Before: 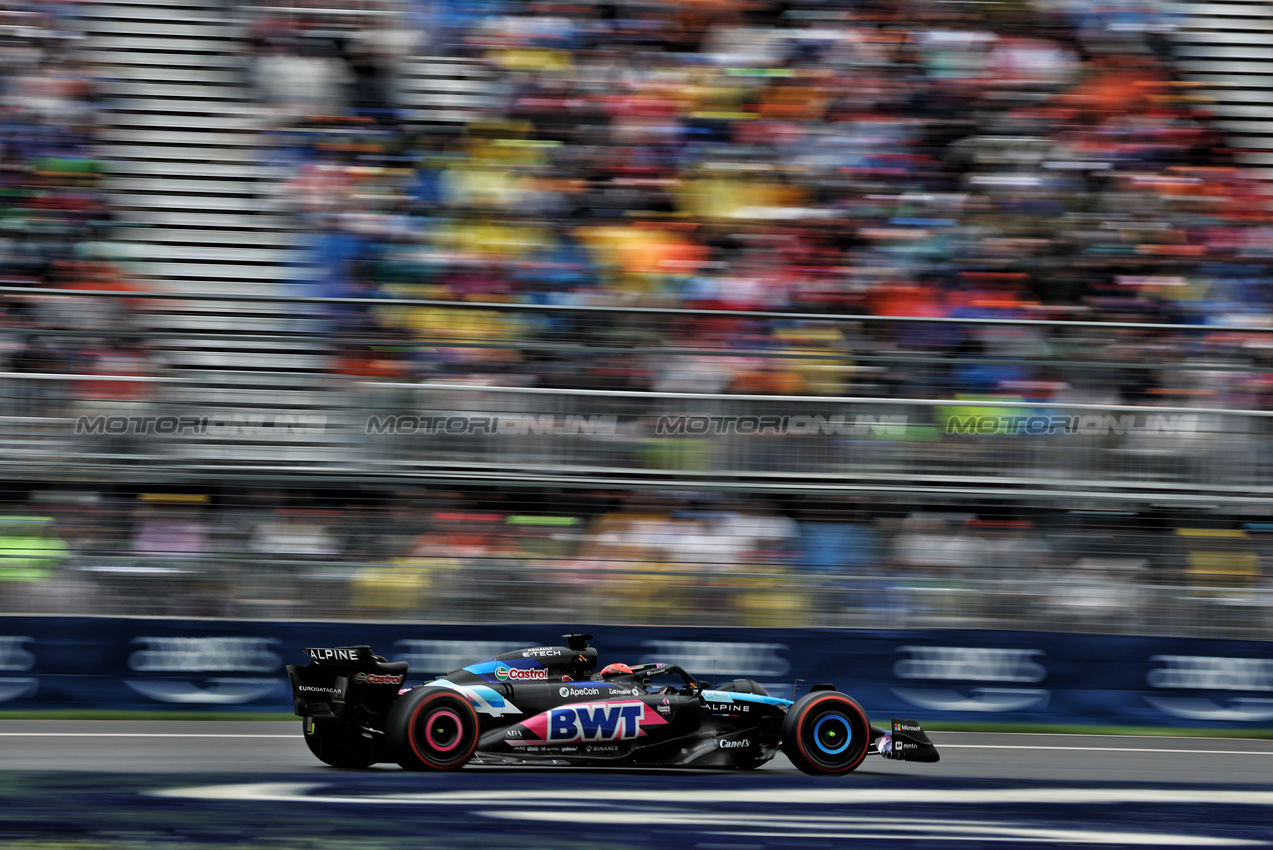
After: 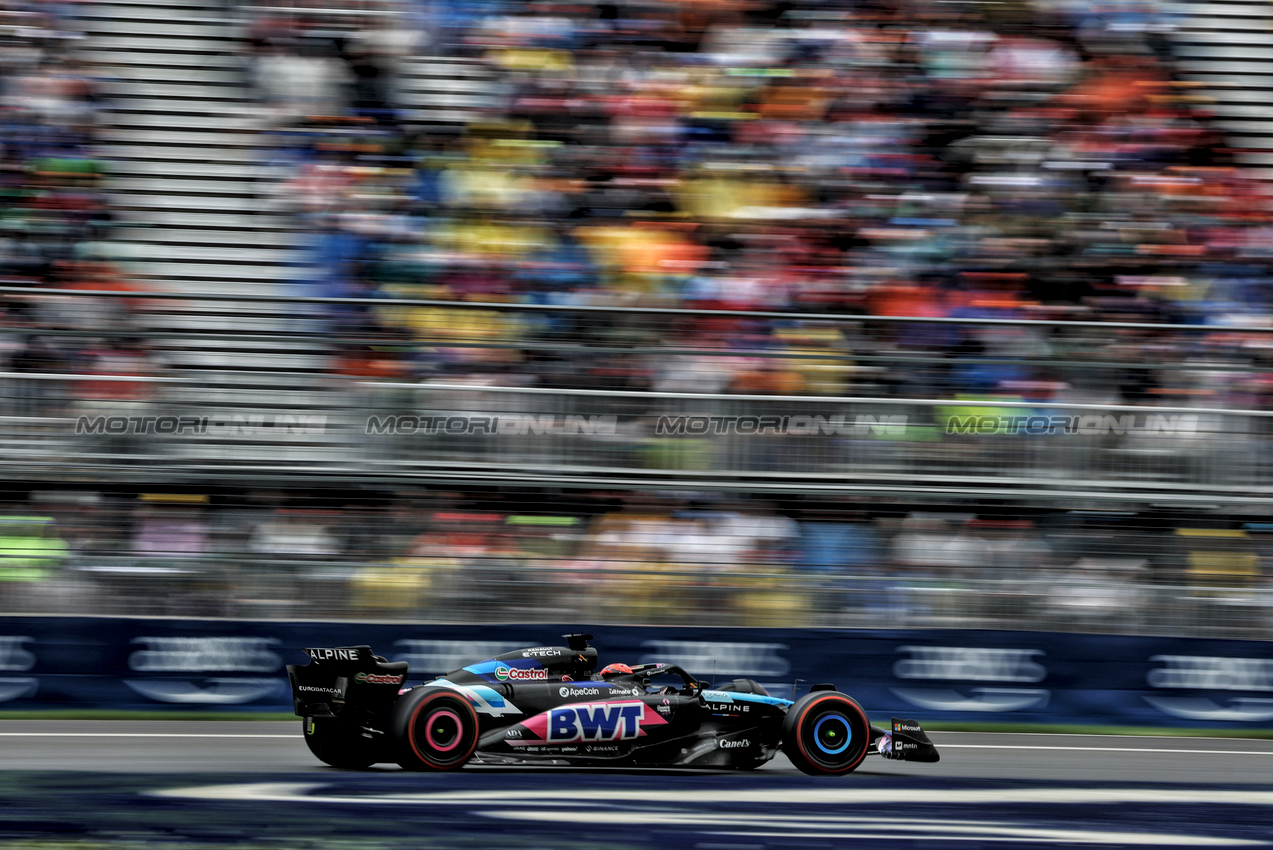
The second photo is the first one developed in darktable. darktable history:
local contrast: detail 130%
contrast brightness saturation: saturation -0.05
